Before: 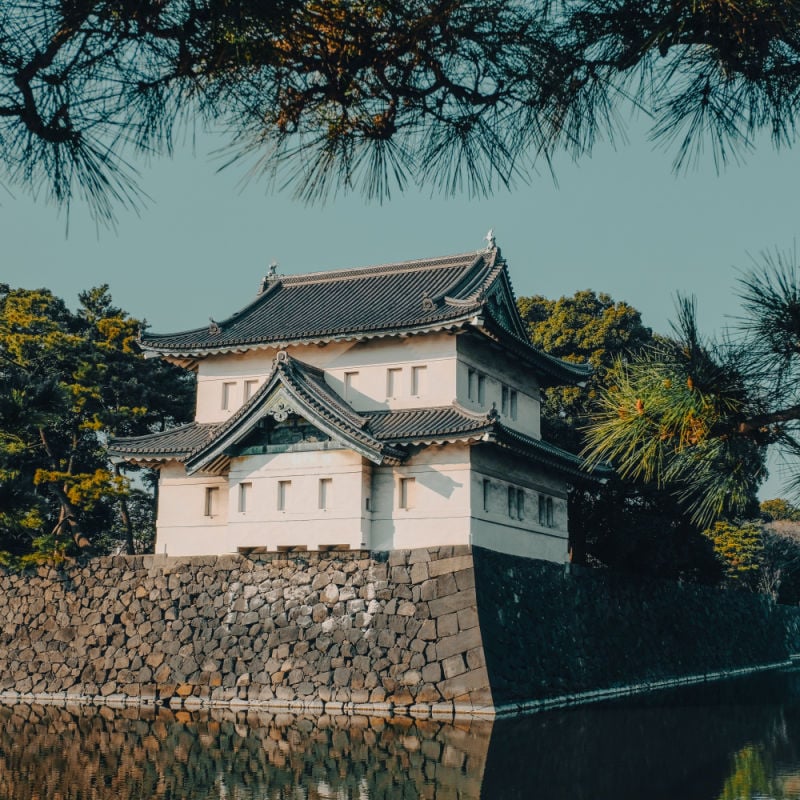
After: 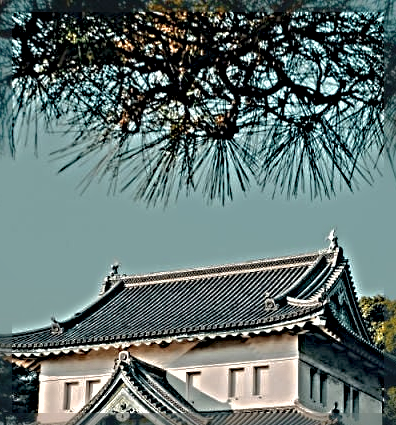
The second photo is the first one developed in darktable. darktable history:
sharpen: radius 6.267, amount 1.79, threshold 0.153
crop: left 19.866%, right 30.582%, bottom 46.873%
shadows and highlights: on, module defaults
